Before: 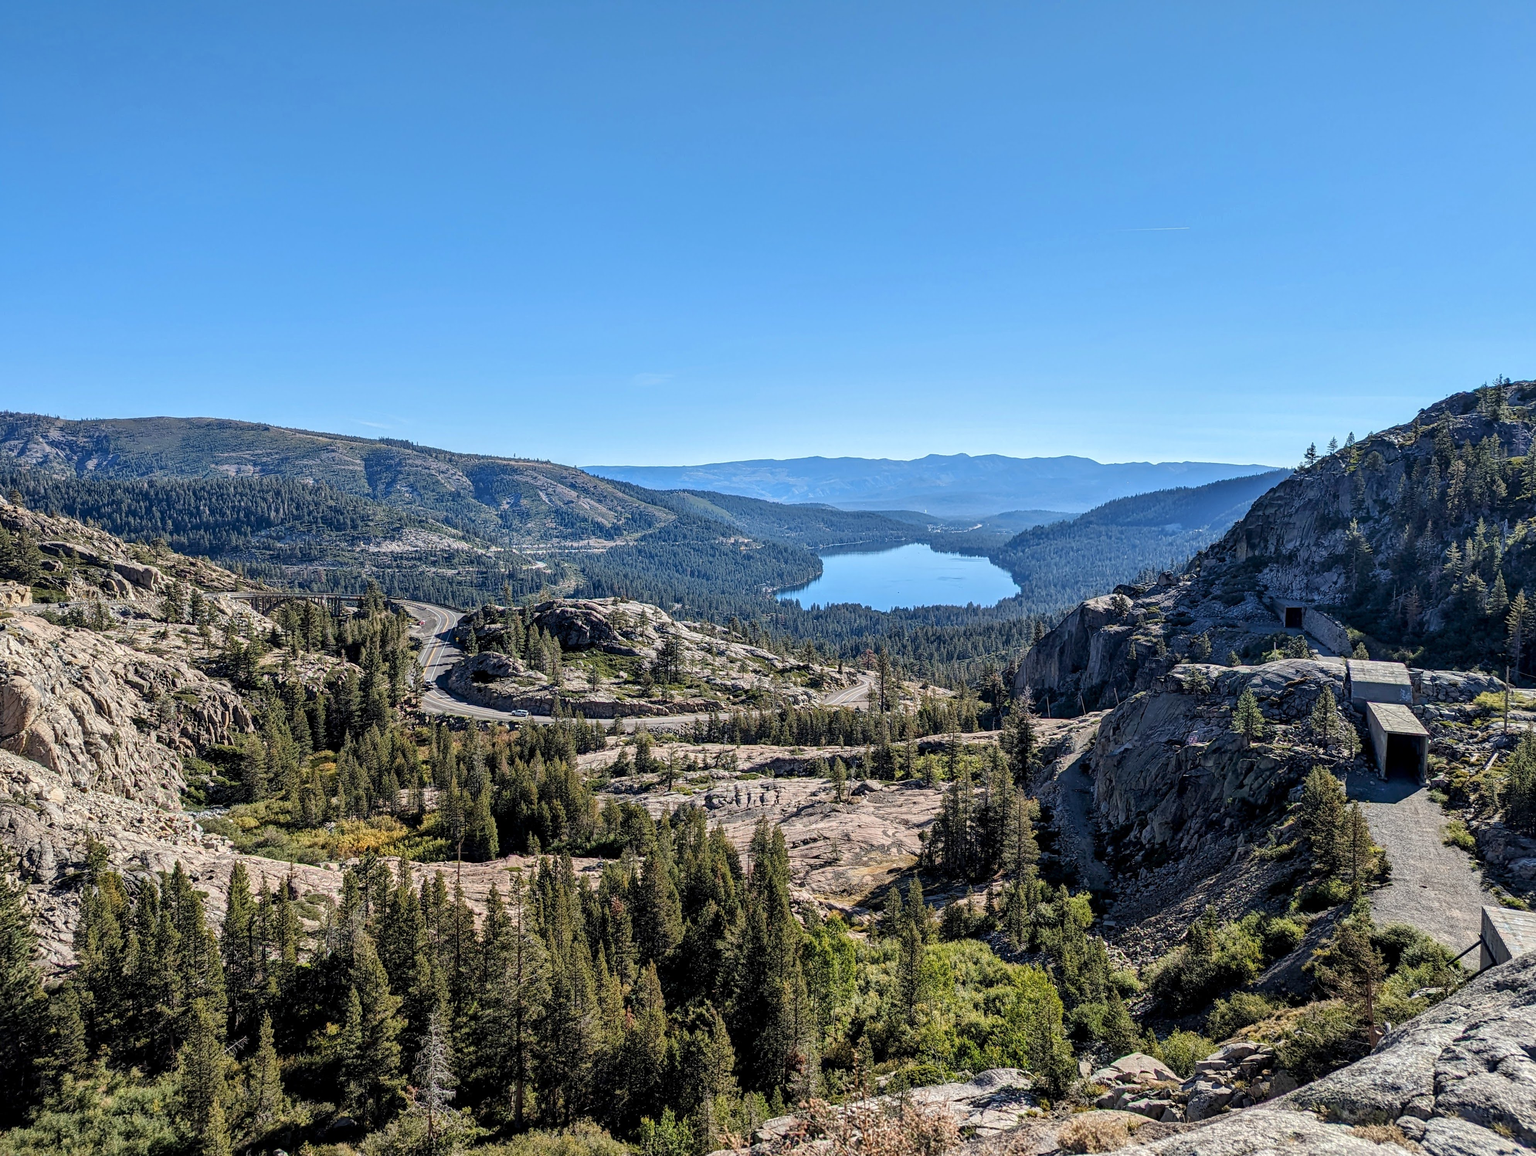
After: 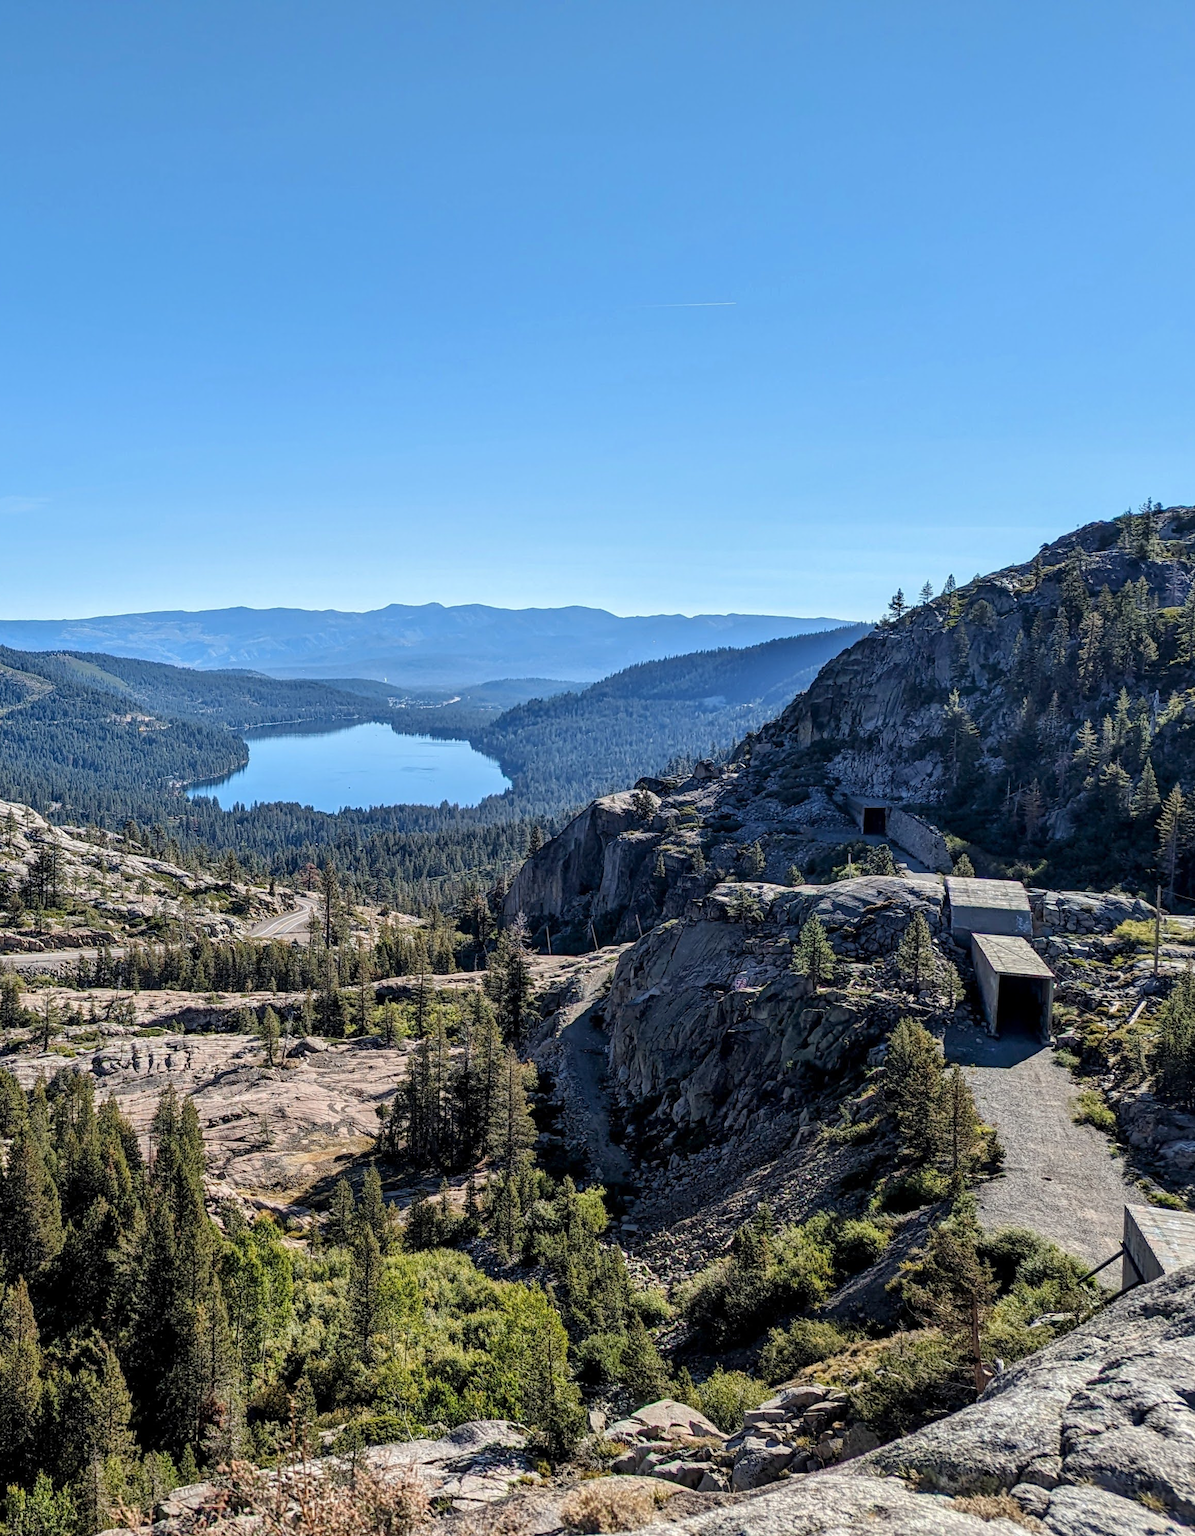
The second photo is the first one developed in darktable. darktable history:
color correction: saturation 0.99
crop: left 41.402%
